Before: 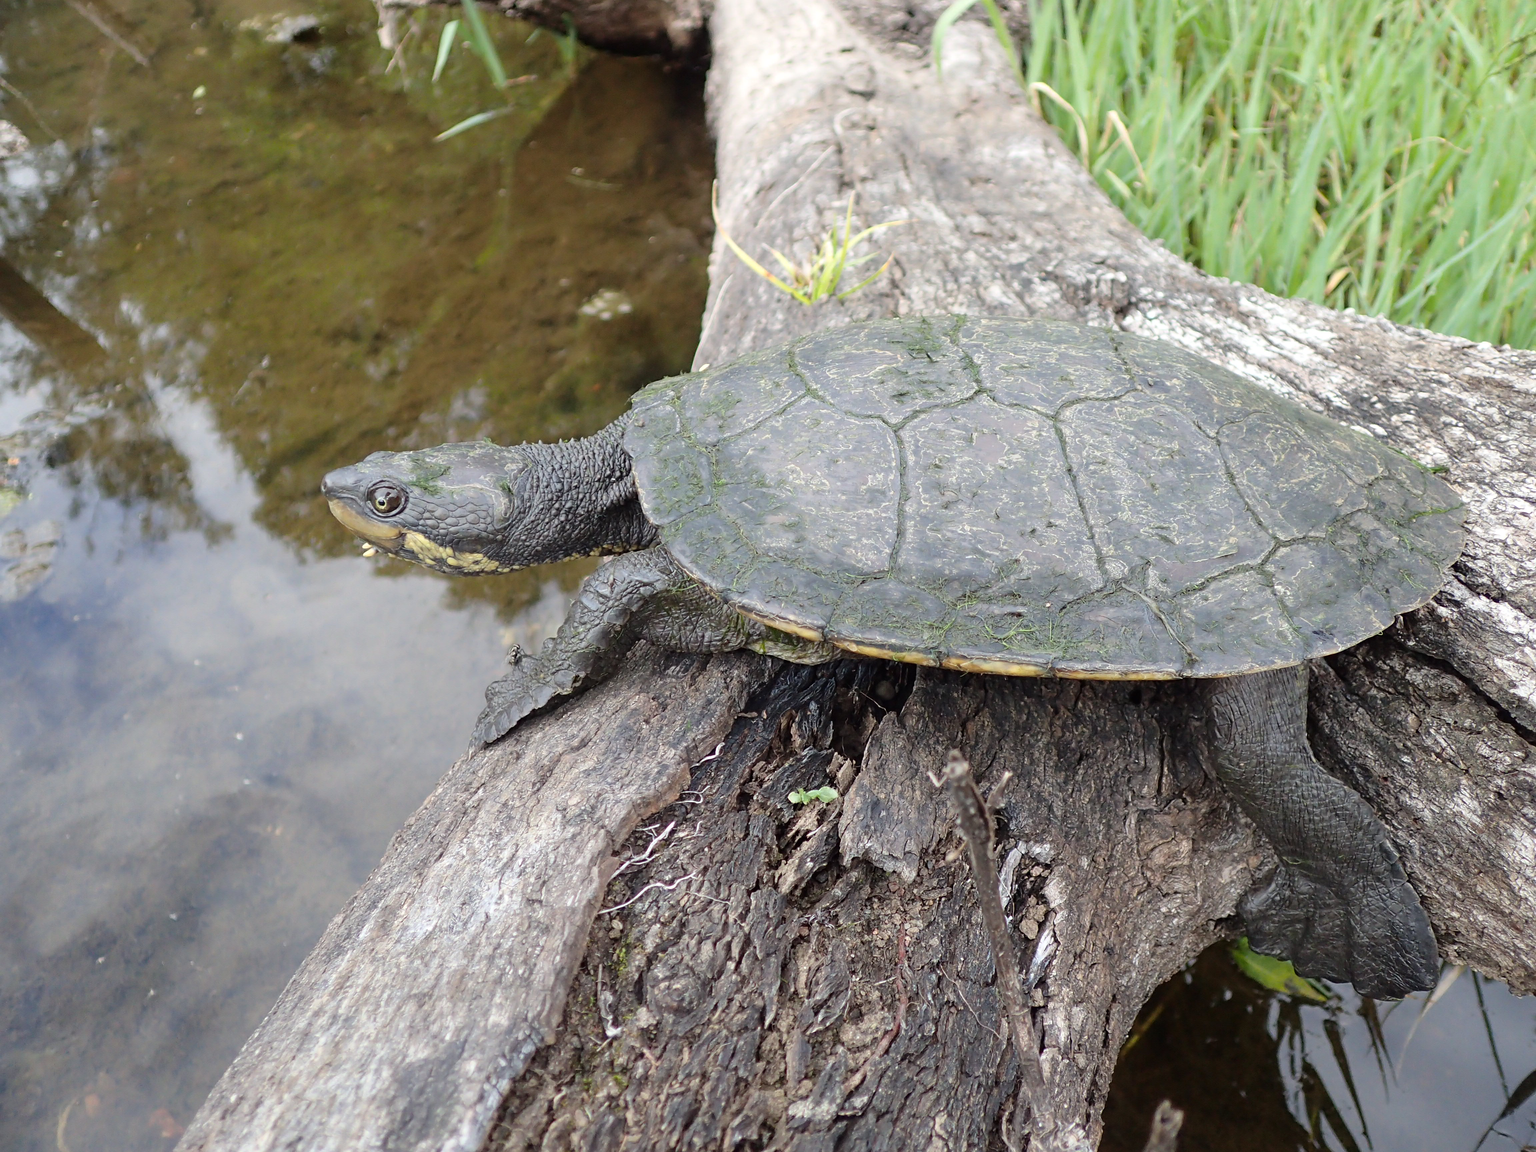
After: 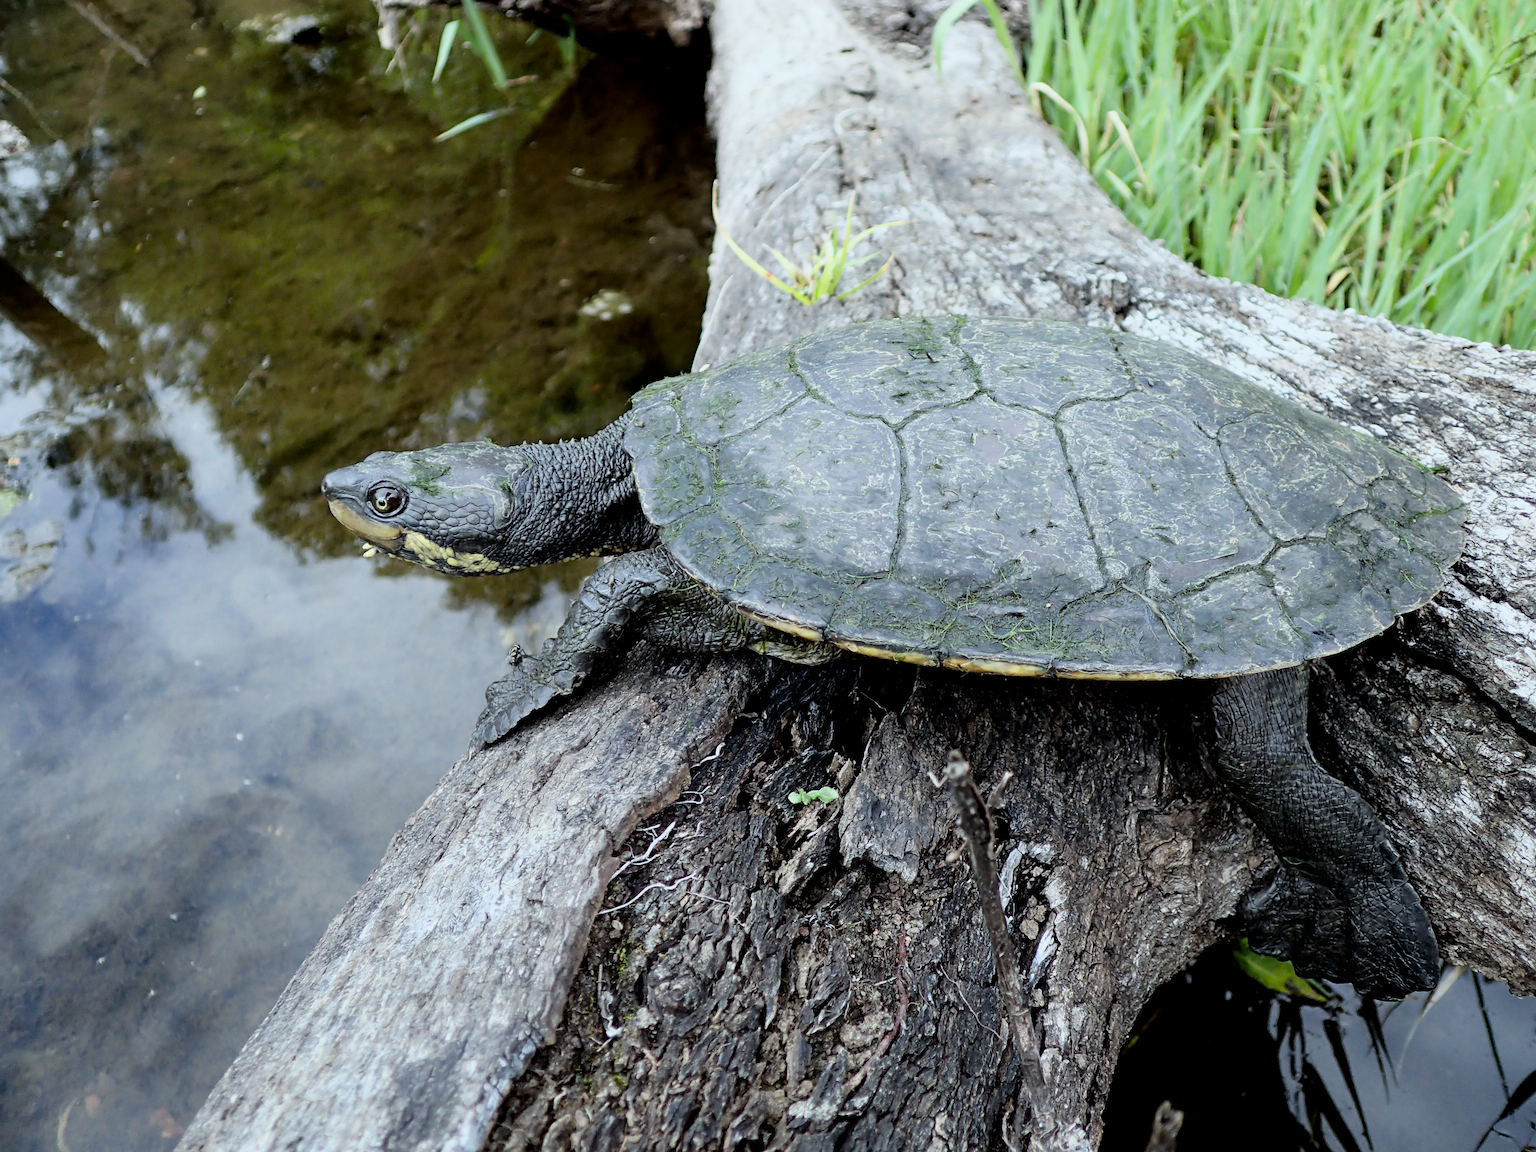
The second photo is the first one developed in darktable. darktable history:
contrast brightness saturation: contrast 0.2, brightness -0.11, saturation 0.1
white balance: red 0.925, blue 1.046
filmic rgb: black relative exposure -3.92 EV, white relative exposure 3.14 EV, hardness 2.87
